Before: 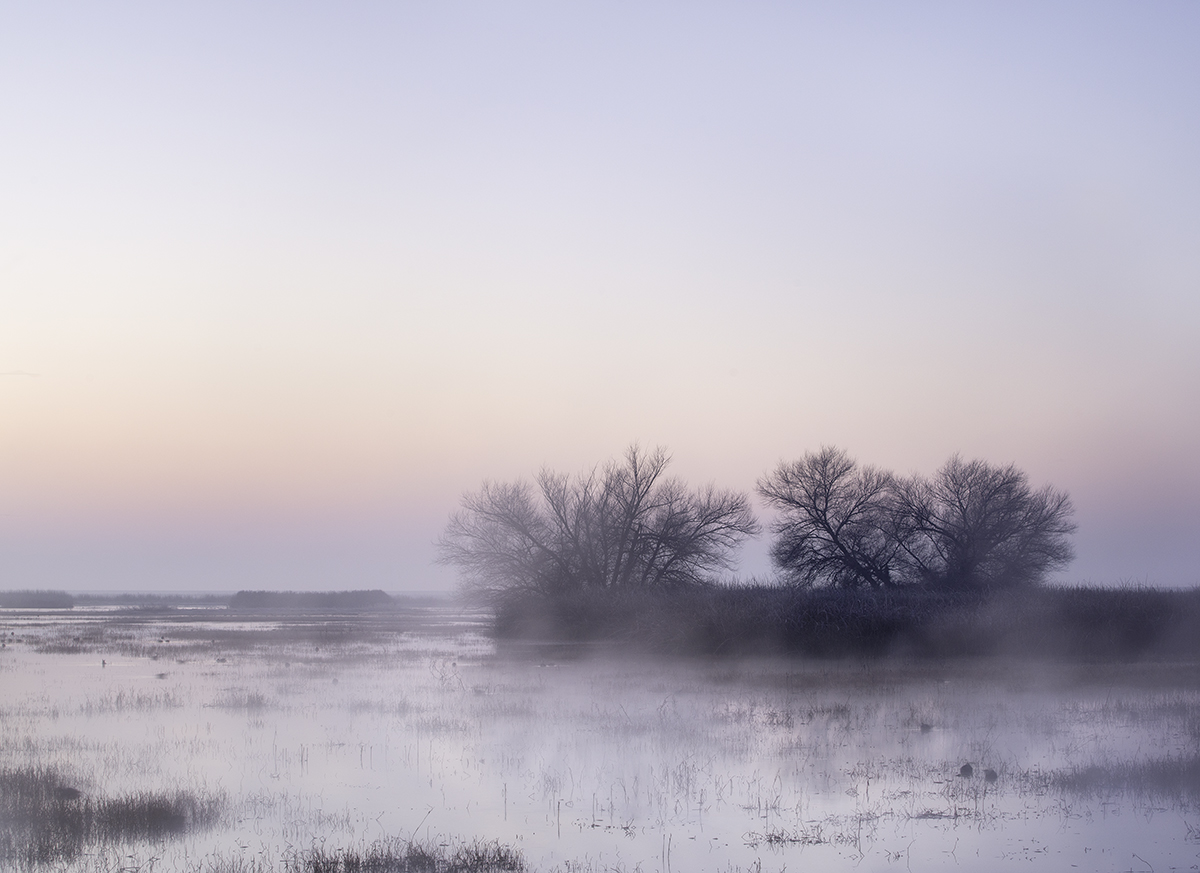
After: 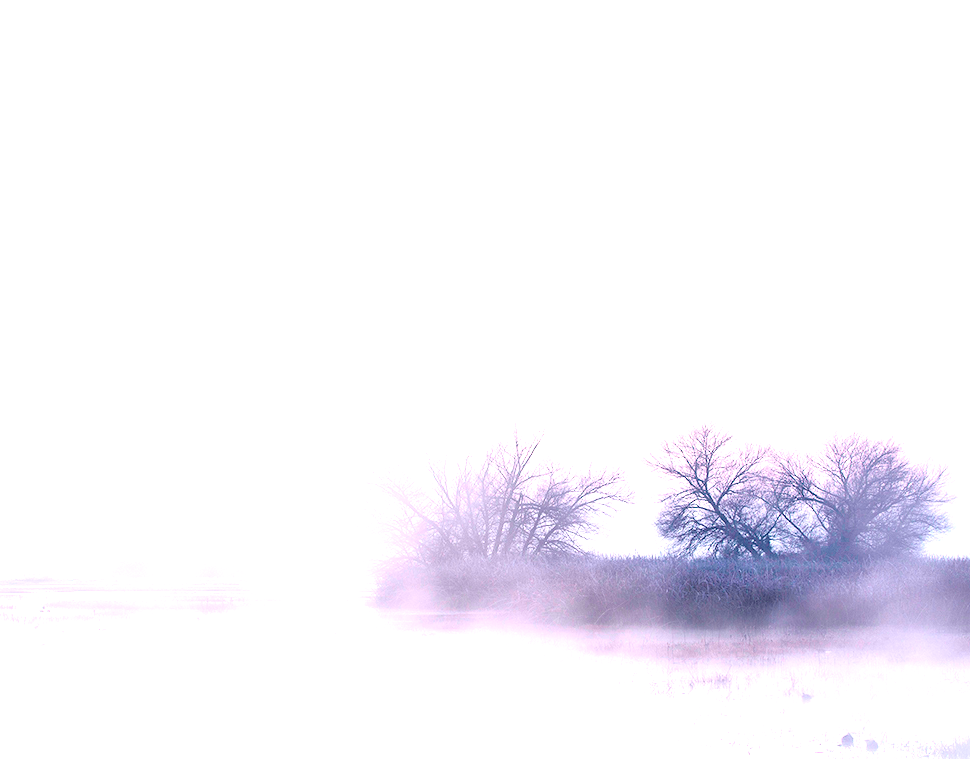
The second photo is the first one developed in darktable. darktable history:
tone curve: curves: ch0 [(0, 0.013) (0.117, 0.081) (0.257, 0.259) (0.408, 0.45) (0.611, 0.64) (0.81, 0.857) (1, 1)]; ch1 [(0, 0) (0.287, 0.198) (0.501, 0.506) (0.56, 0.584) (0.715, 0.741) (0.976, 0.992)]; ch2 [(0, 0) (0.369, 0.362) (0.5, 0.5) (0.537, 0.547) (0.59, 0.603) (0.681, 0.754) (1, 1)], color space Lab, independent channels, preserve colors none
crop: left 9.929%, top 3.475%, right 9.188%, bottom 9.529%
exposure: exposure 2 EV, compensate highlight preservation false
